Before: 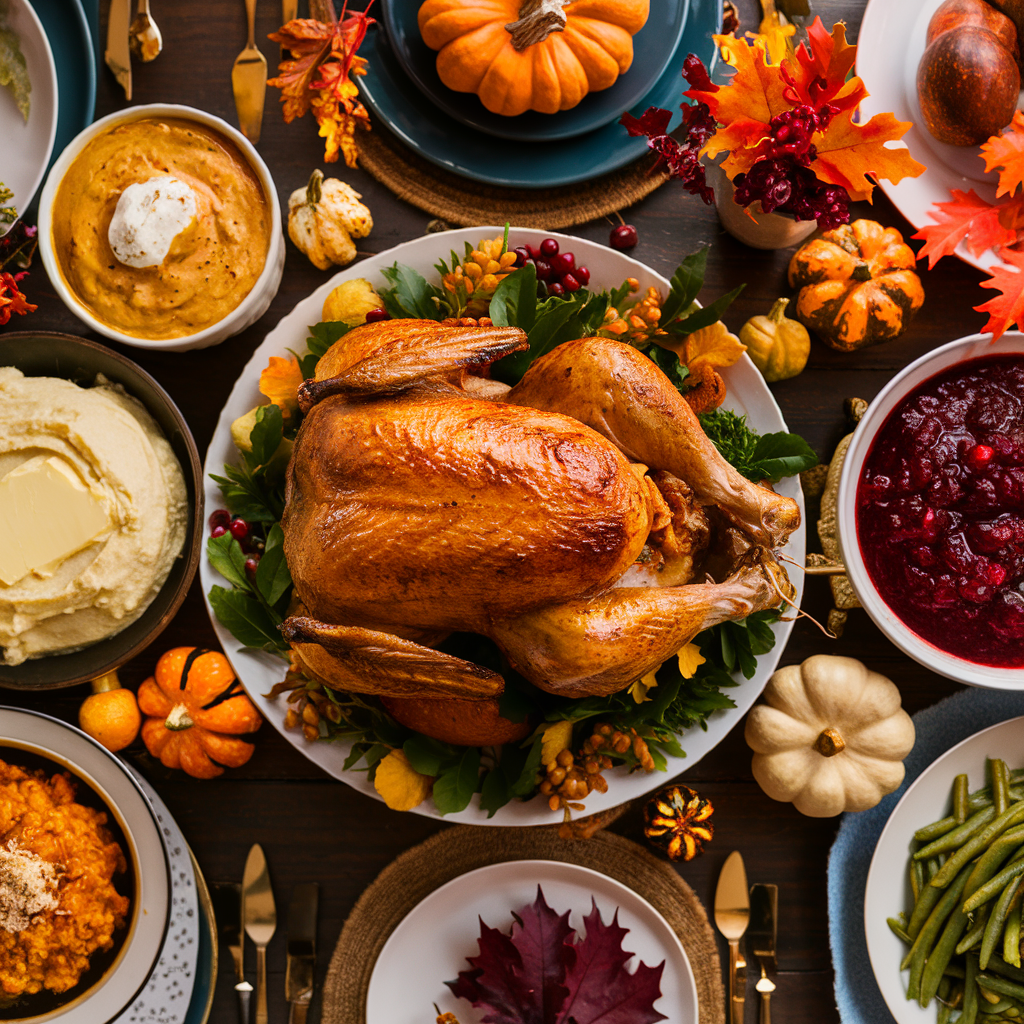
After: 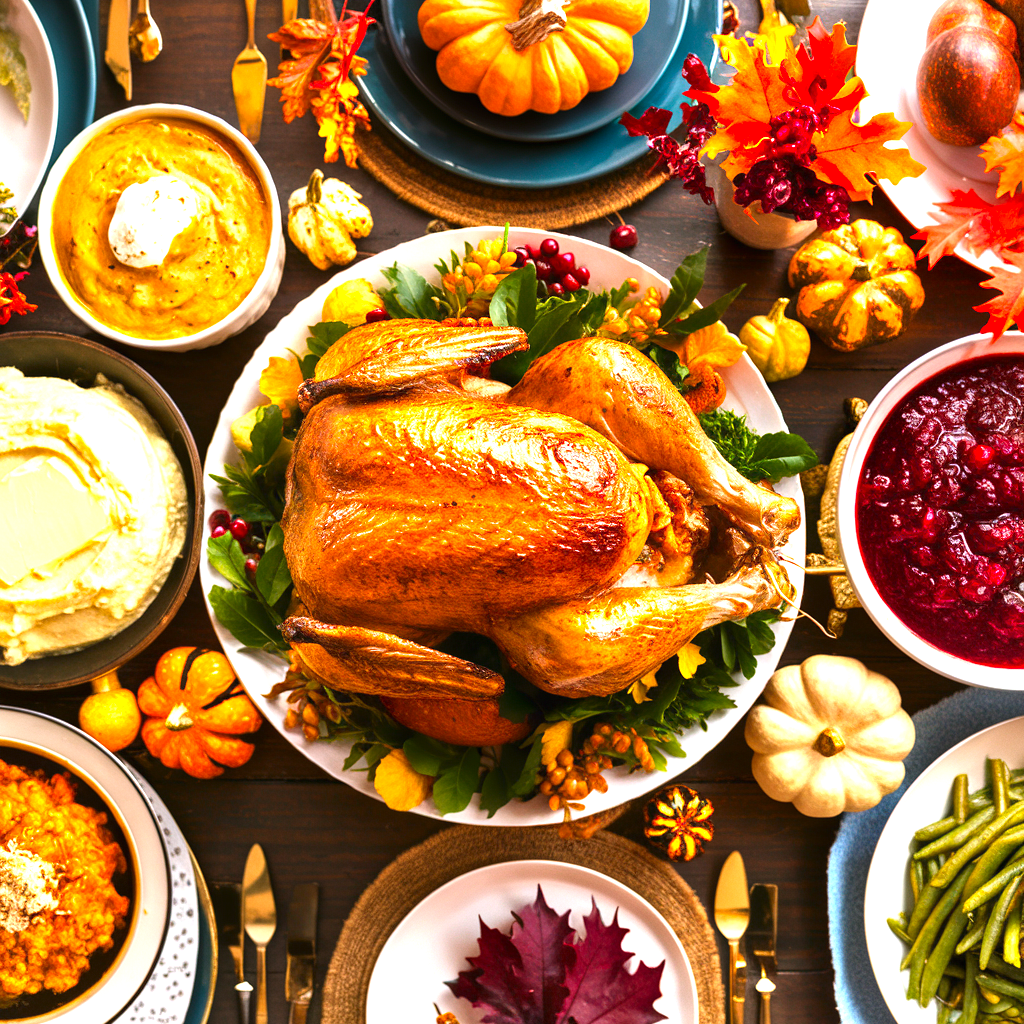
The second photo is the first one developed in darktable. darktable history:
exposure: black level correction 0, exposure 1.468 EV, compensate exposure bias true, compensate highlight preservation false
contrast brightness saturation: saturation 0.129
